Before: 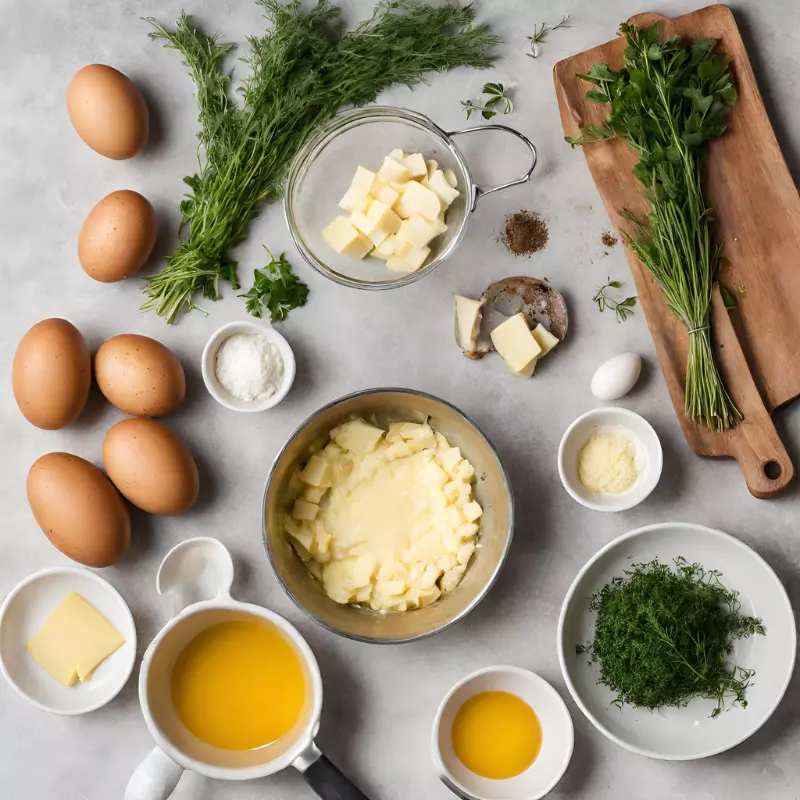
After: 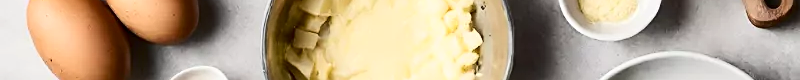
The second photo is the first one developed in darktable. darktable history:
crop and rotate: top 59.084%, bottom 30.916%
contrast brightness saturation: contrast 0.28
sharpen: on, module defaults
